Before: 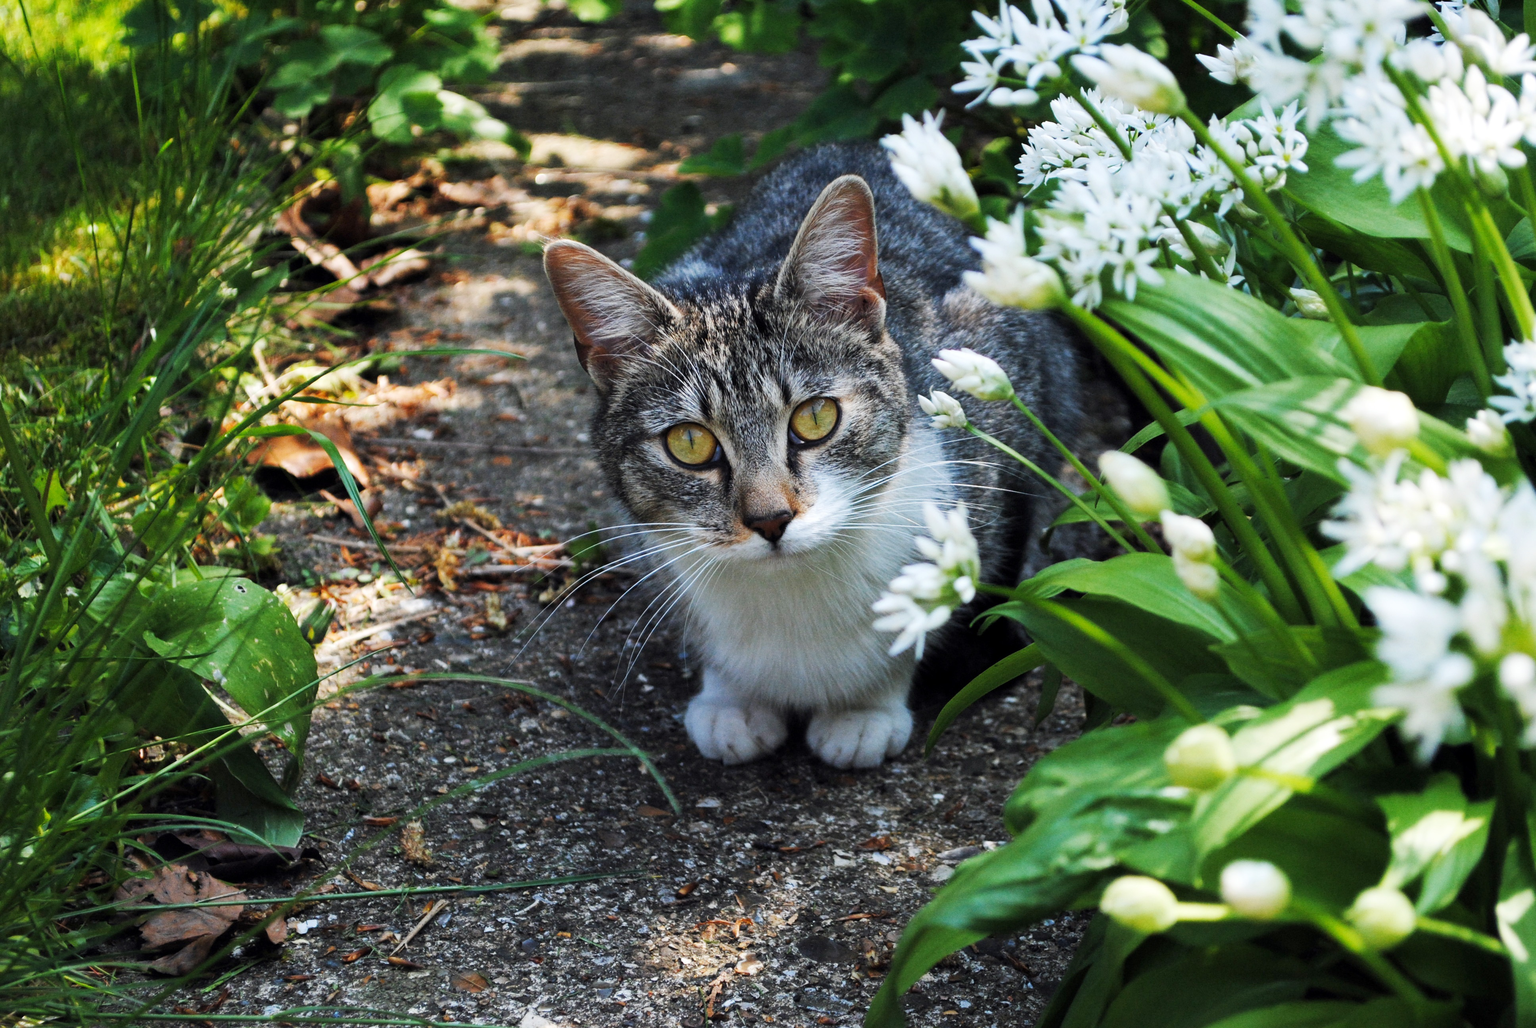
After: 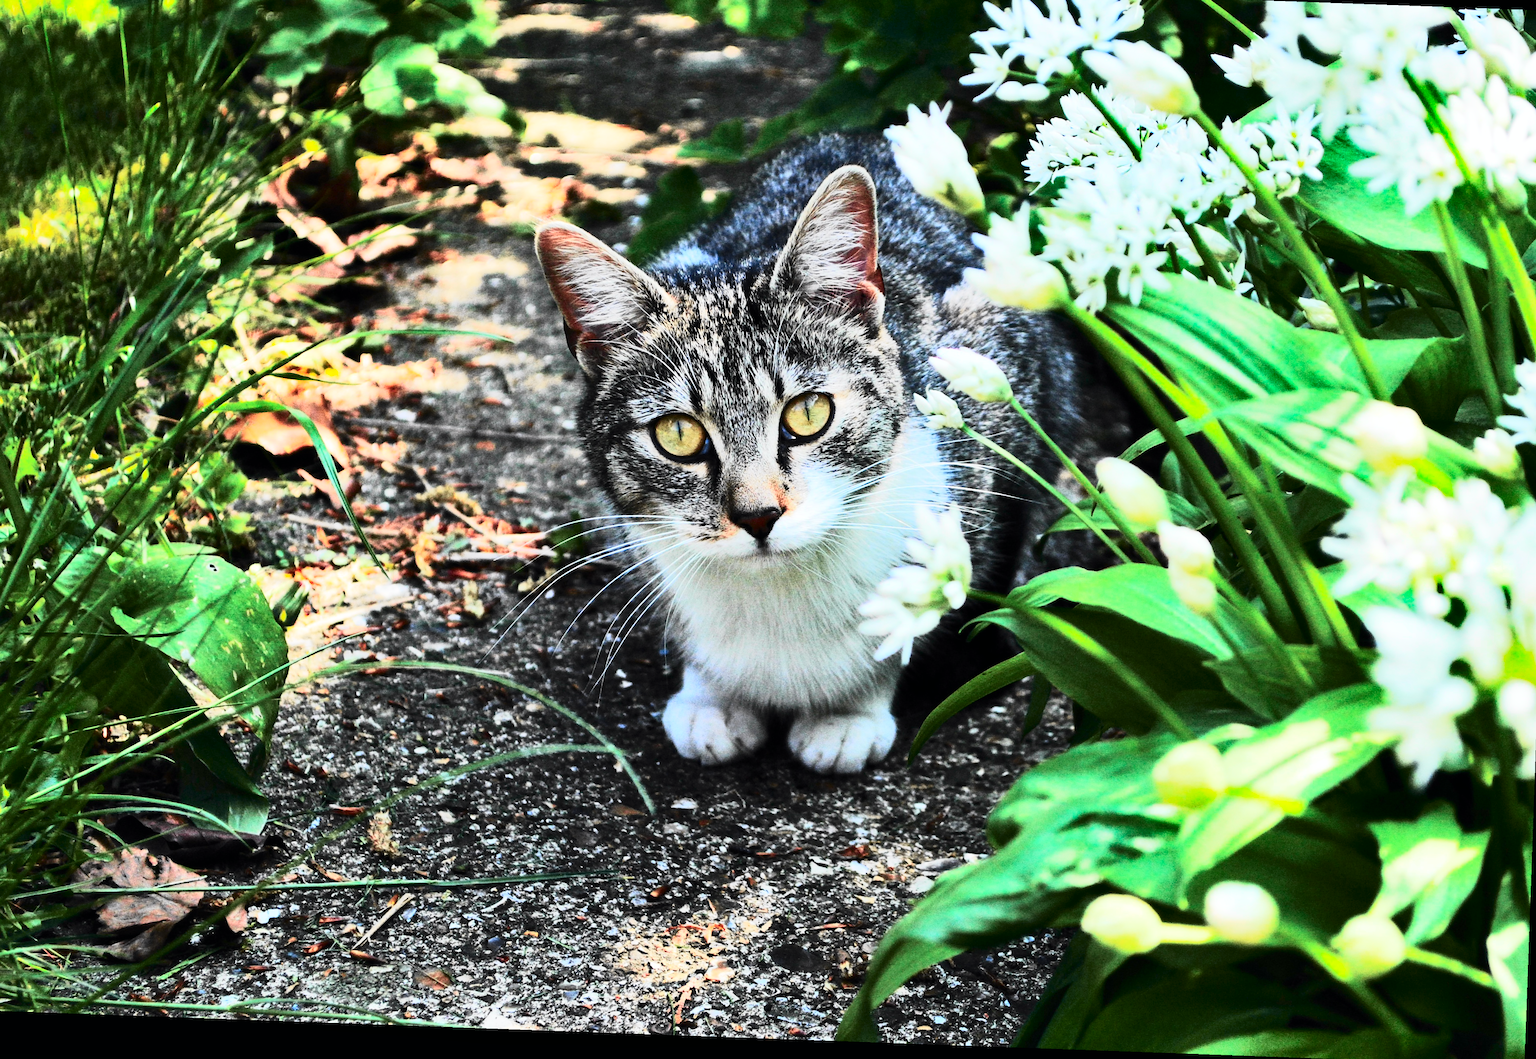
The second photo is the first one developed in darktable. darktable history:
tone curve: curves: ch0 [(0, 0) (0.058, 0.037) (0.214, 0.183) (0.304, 0.288) (0.561, 0.554) (0.687, 0.677) (0.768, 0.768) (0.858, 0.861) (0.987, 0.945)]; ch1 [(0, 0) (0.172, 0.123) (0.312, 0.296) (0.432, 0.448) (0.471, 0.469) (0.502, 0.5) (0.521, 0.505) (0.565, 0.569) (0.663, 0.663) (0.703, 0.721) (0.857, 0.917) (1, 1)]; ch2 [(0, 0) (0.411, 0.424) (0.485, 0.497) (0.502, 0.5) (0.517, 0.511) (0.556, 0.551) (0.626, 0.594) (0.709, 0.661) (1, 1)], color space Lab, independent channels, preserve colors none
crop and rotate: angle -2.06°, left 3.145%, top 4.108%, right 1.578%, bottom 0.504%
contrast brightness saturation: contrast 0.414, brightness 0.105, saturation 0.207
tone equalizer: edges refinement/feathering 500, mask exposure compensation -1.57 EV, preserve details no
exposure: black level correction 0, exposure 0.7 EV, compensate highlight preservation false
shadows and highlights: white point adjustment 0.062, highlights color adjustment 89.8%, soften with gaussian
sharpen: radius 5.311, amount 0.317, threshold 26.546
